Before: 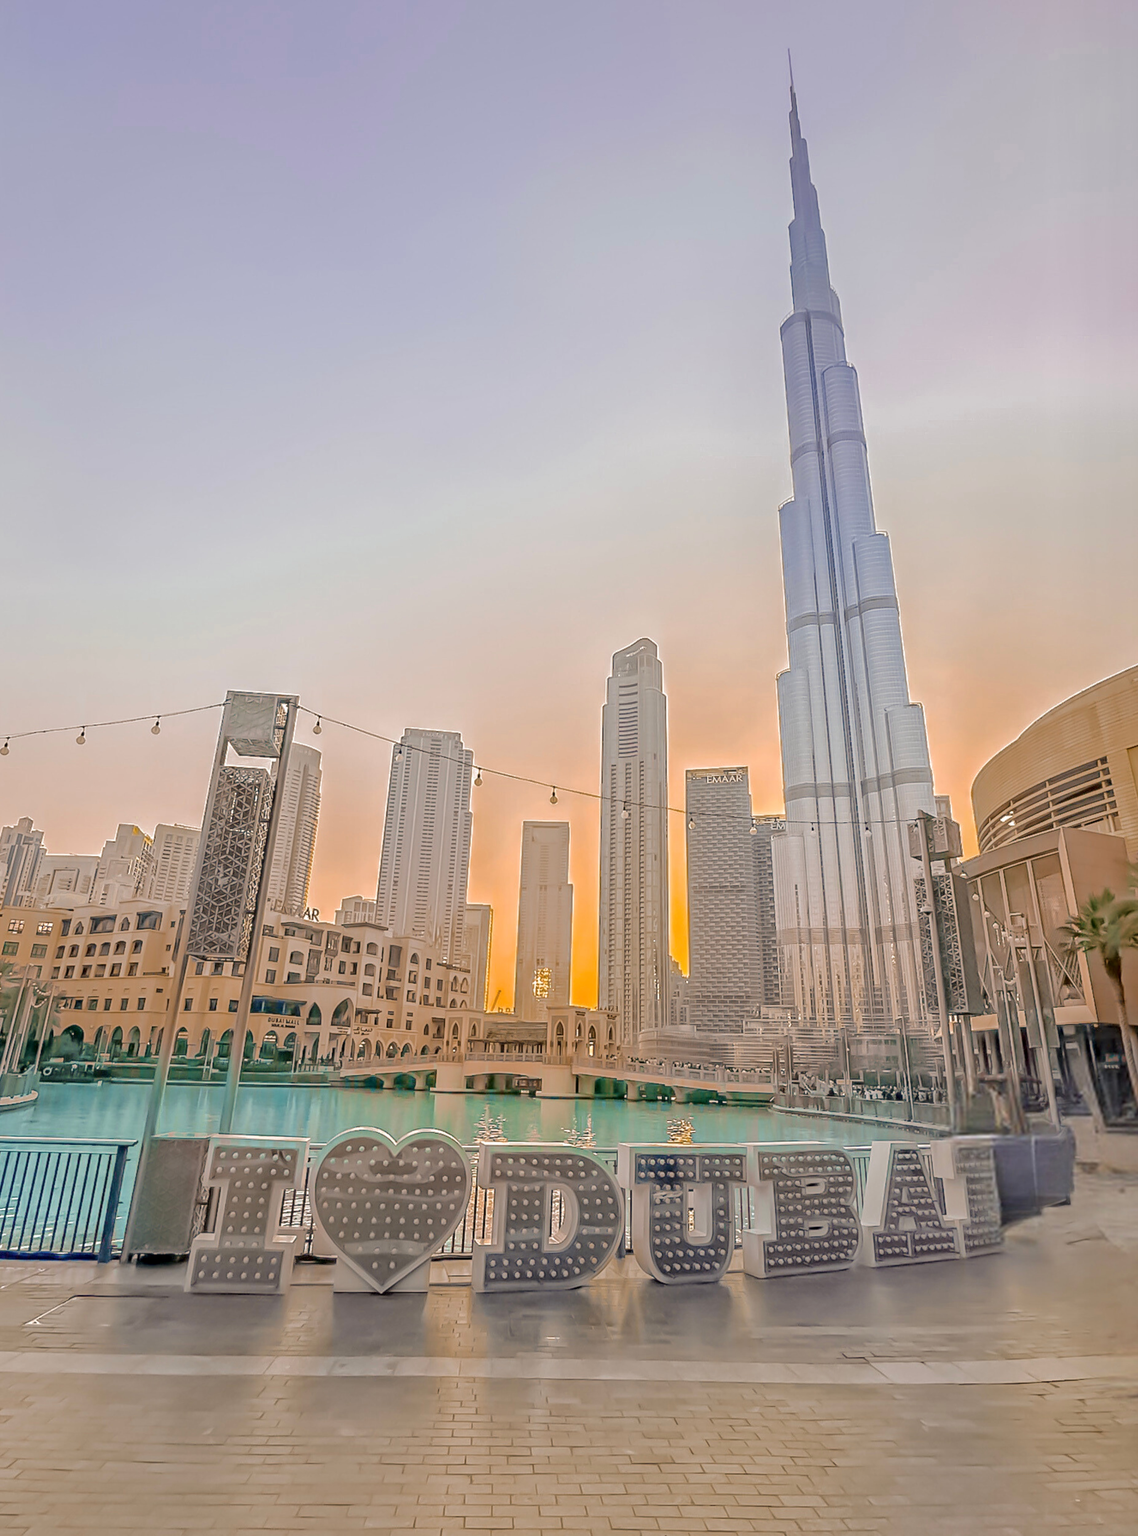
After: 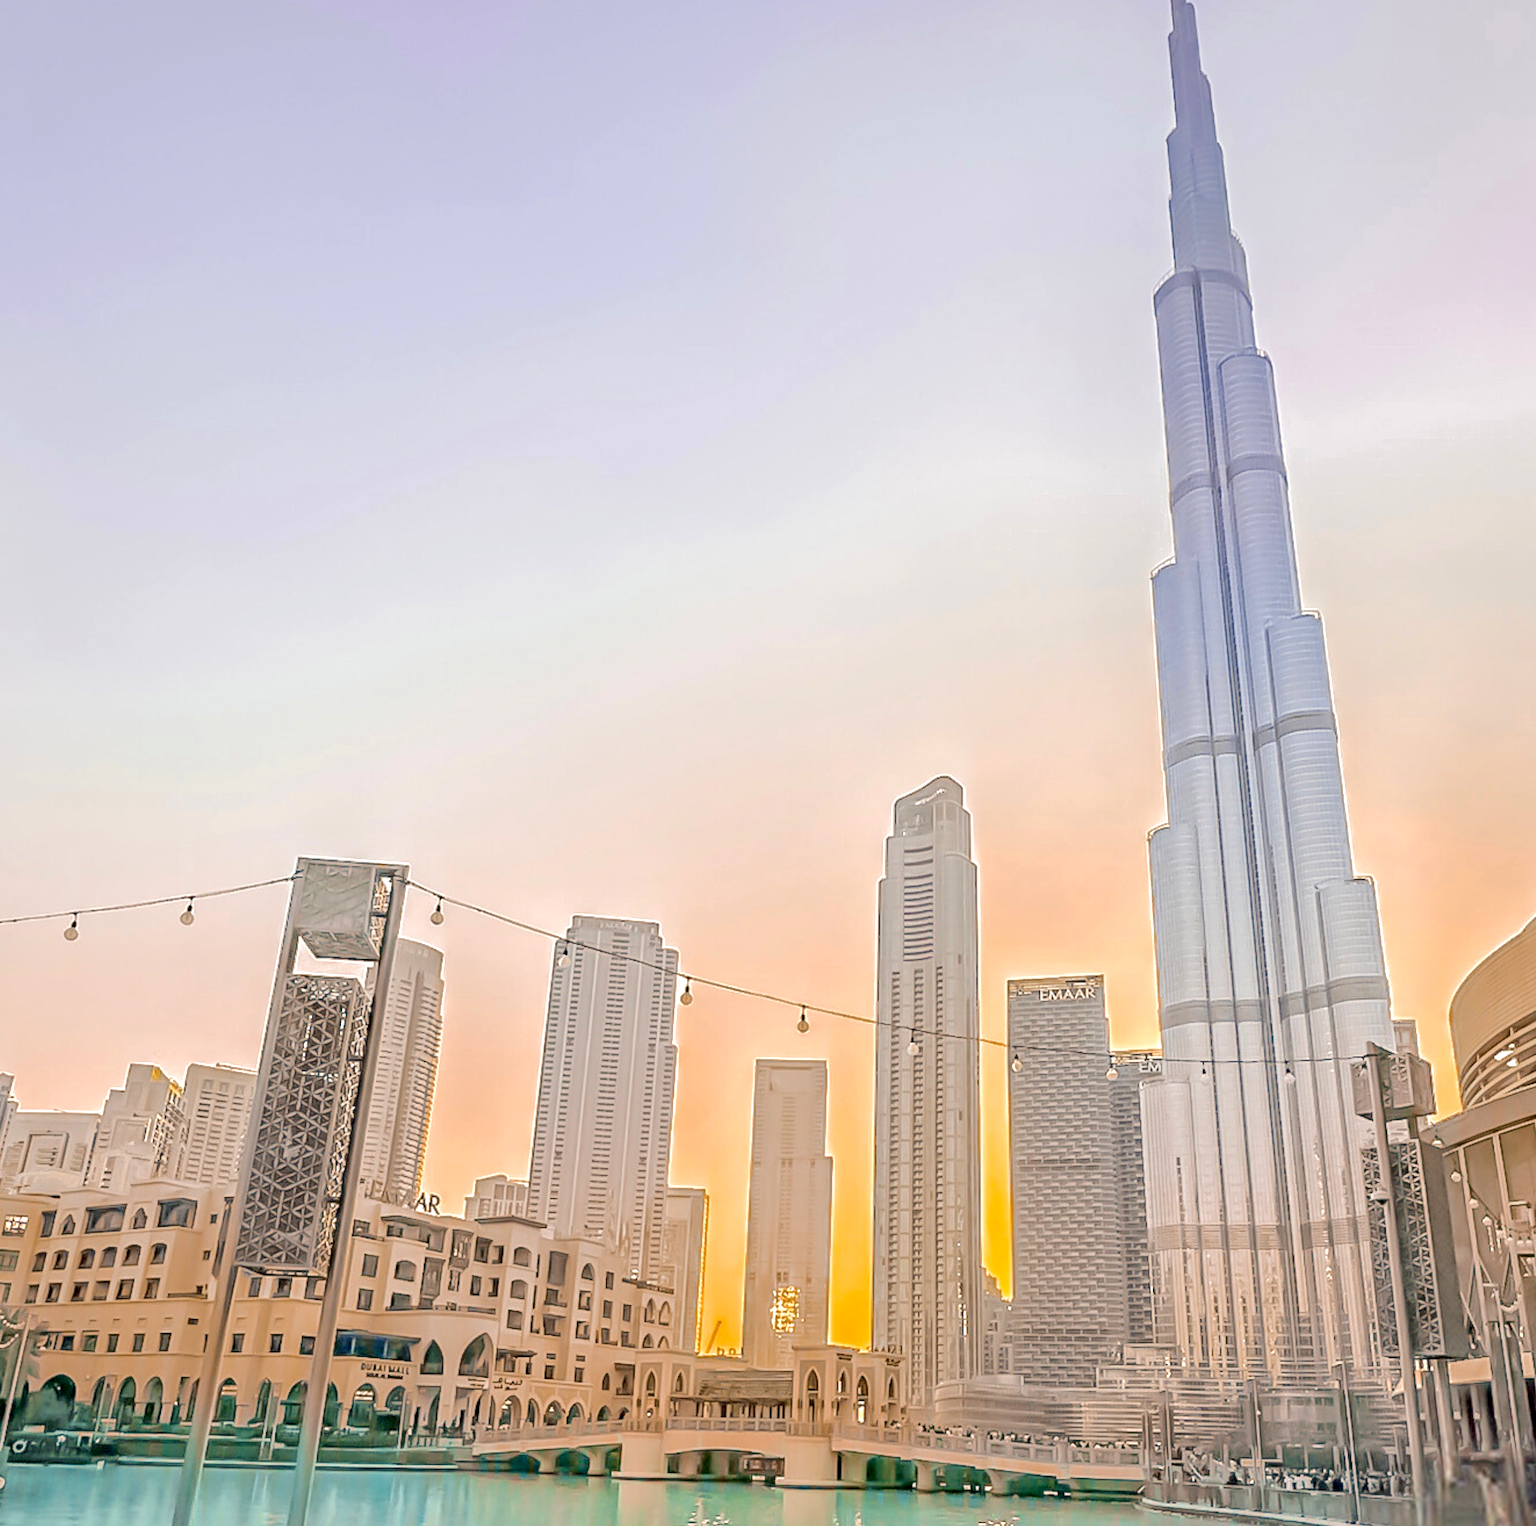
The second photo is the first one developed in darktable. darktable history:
crop: left 3.096%, top 8.91%, right 9.674%, bottom 26.846%
exposure: black level correction 0.004, exposure 0.419 EV, compensate exposure bias true, compensate highlight preservation false
